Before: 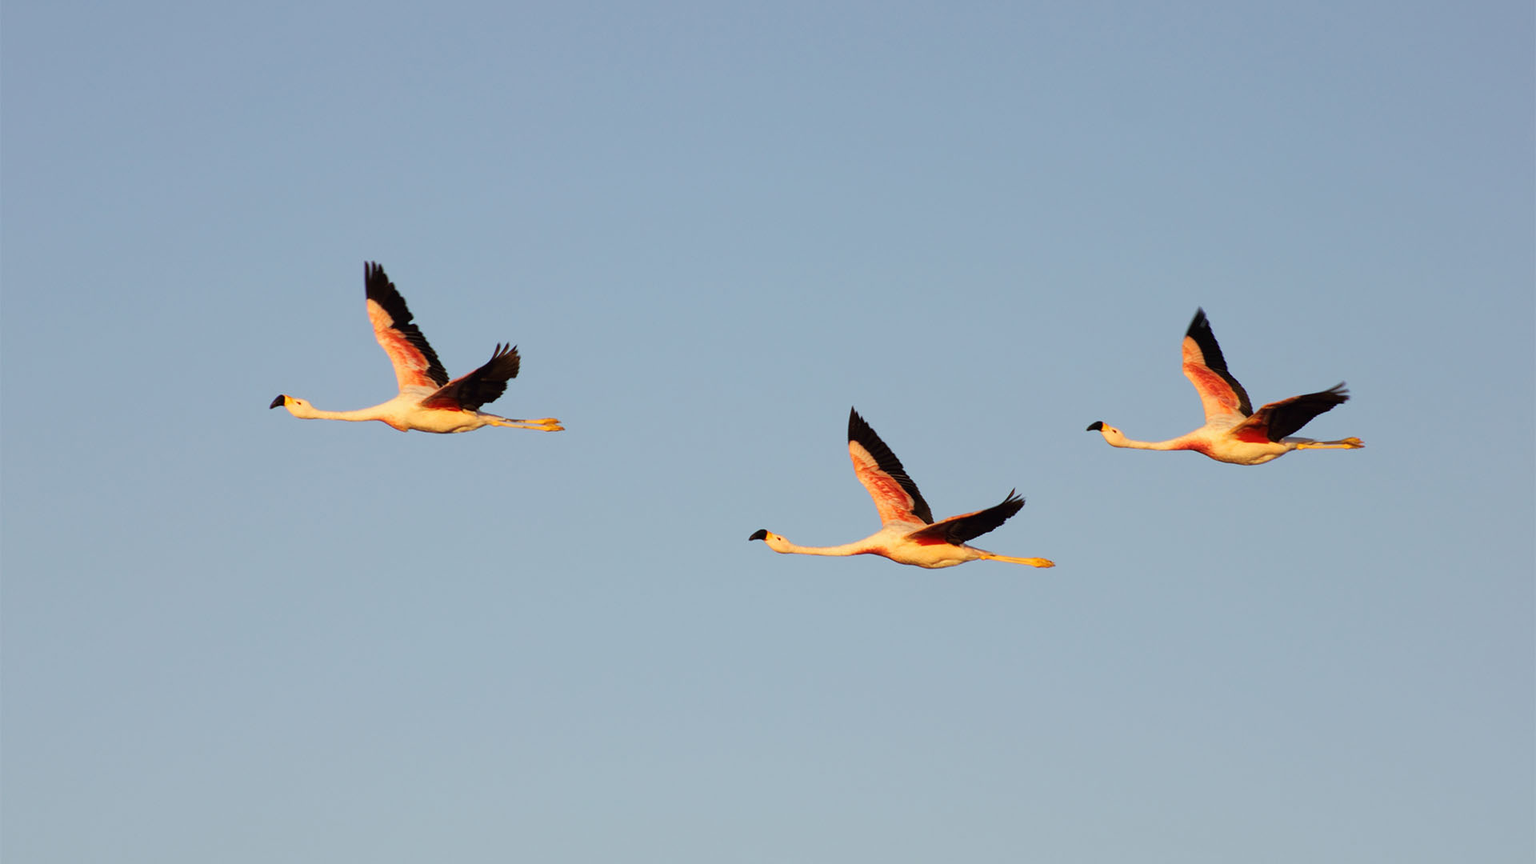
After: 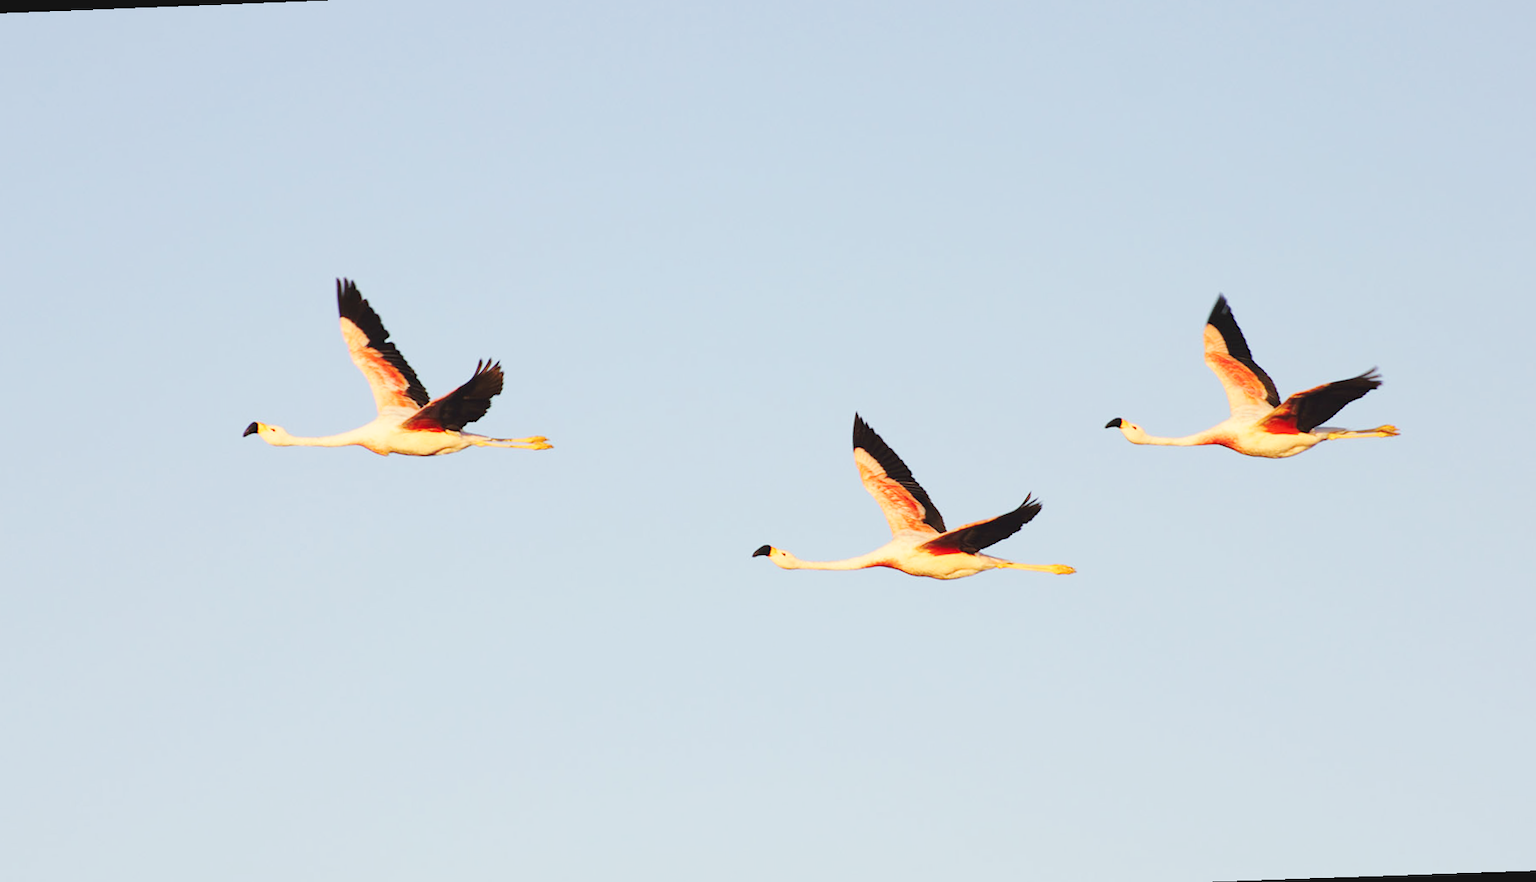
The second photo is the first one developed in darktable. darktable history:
rotate and perspective: rotation -2.12°, lens shift (vertical) 0.009, lens shift (horizontal) -0.008, automatic cropping original format, crop left 0.036, crop right 0.964, crop top 0.05, crop bottom 0.959
base curve: curves: ch0 [(0, 0.007) (0.028, 0.063) (0.121, 0.311) (0.46, 0.743) (0.859, 0.957) (1, 1)], preserve colors none
